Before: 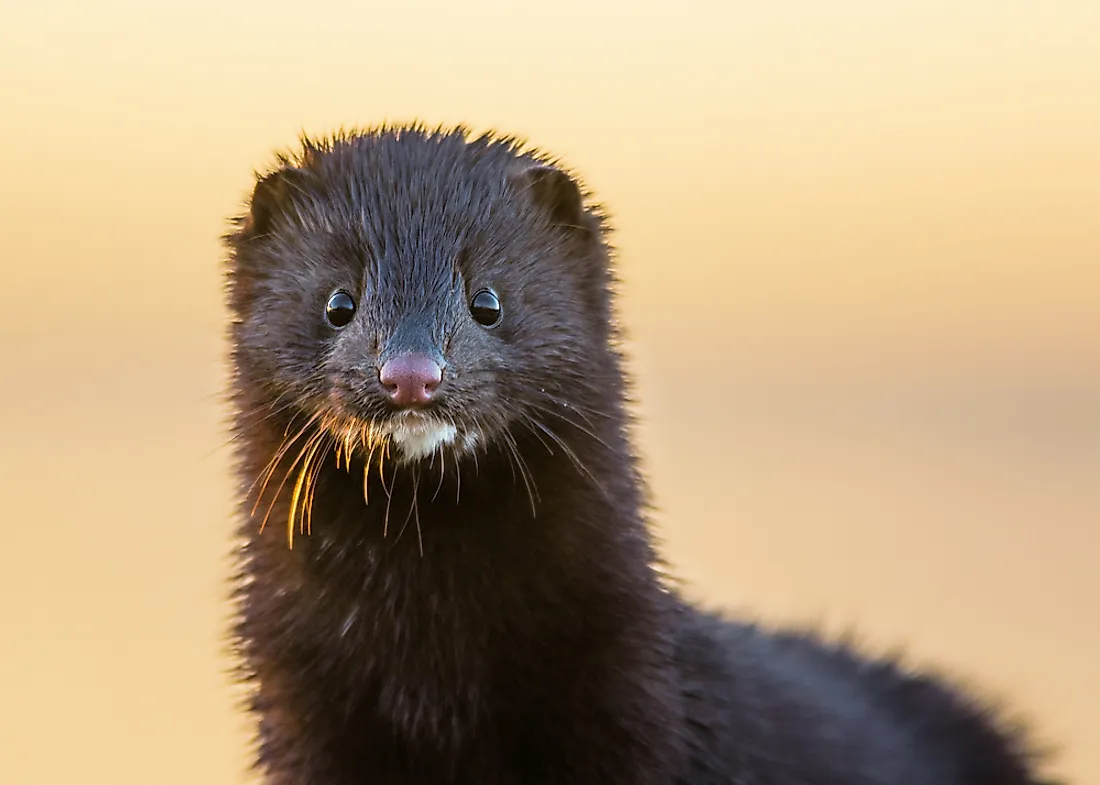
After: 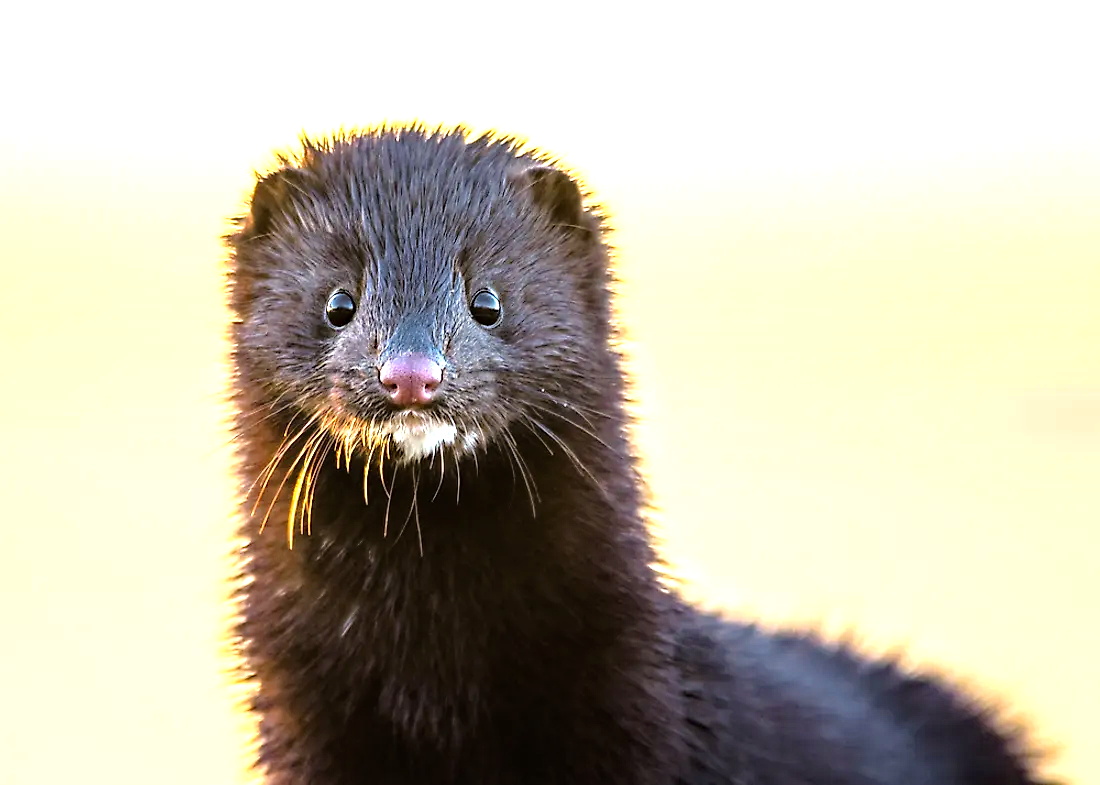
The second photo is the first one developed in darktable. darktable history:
haze removal: strength 0.302, distance 0.256
tone equalizer: -8 EV -0.772 EV, -7 EV -0.698 EV, -6 EV -0.617 EV, -5 EV -0.367 EV, -3 EV 0.368 EV, -2 EV 0.6 EV, -1 EV 0.682 EV, +0 EV 0.728 EV, smoothing 1
exposure: black level correction 0, exposure 0.598 EV, compensate highlight preservation false
